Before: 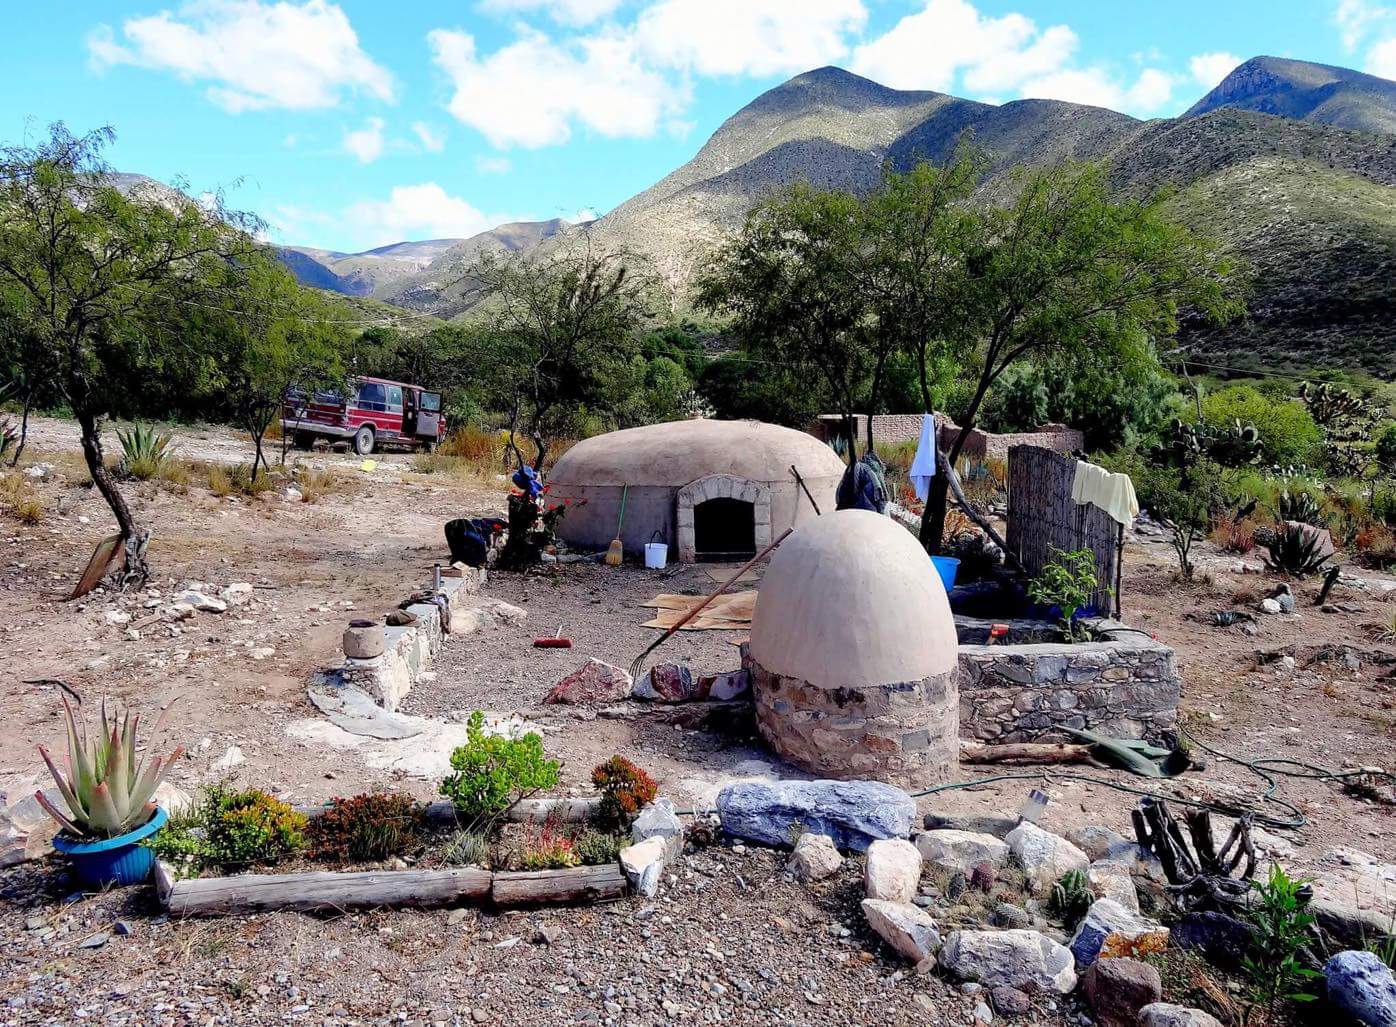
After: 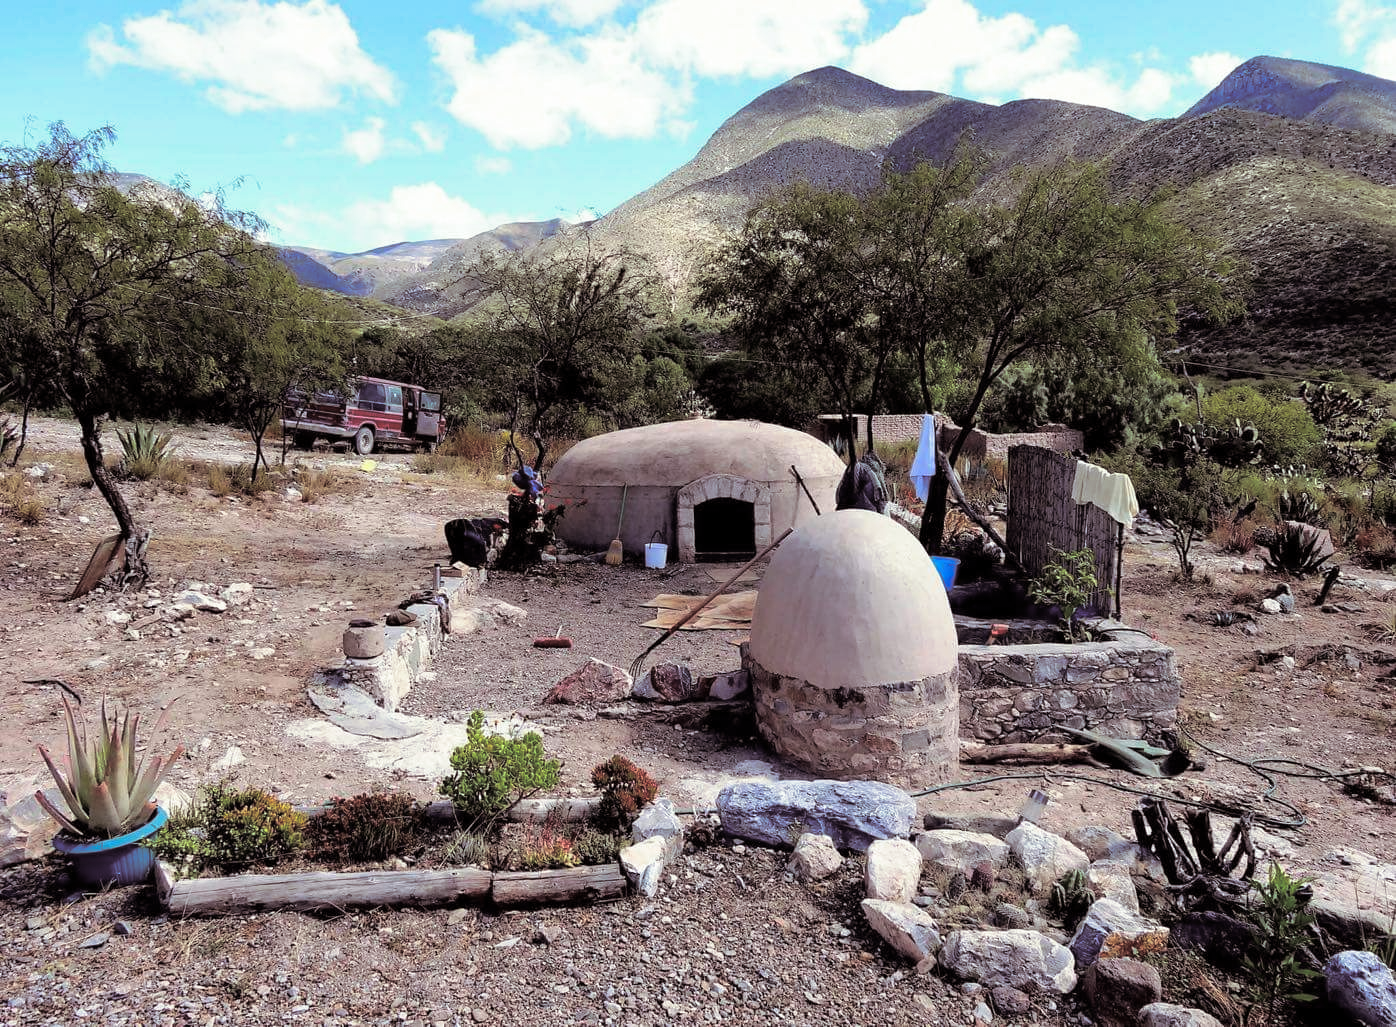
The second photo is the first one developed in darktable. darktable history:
split-toning: shadows › saturation 0.2
white balance: emerald 1
